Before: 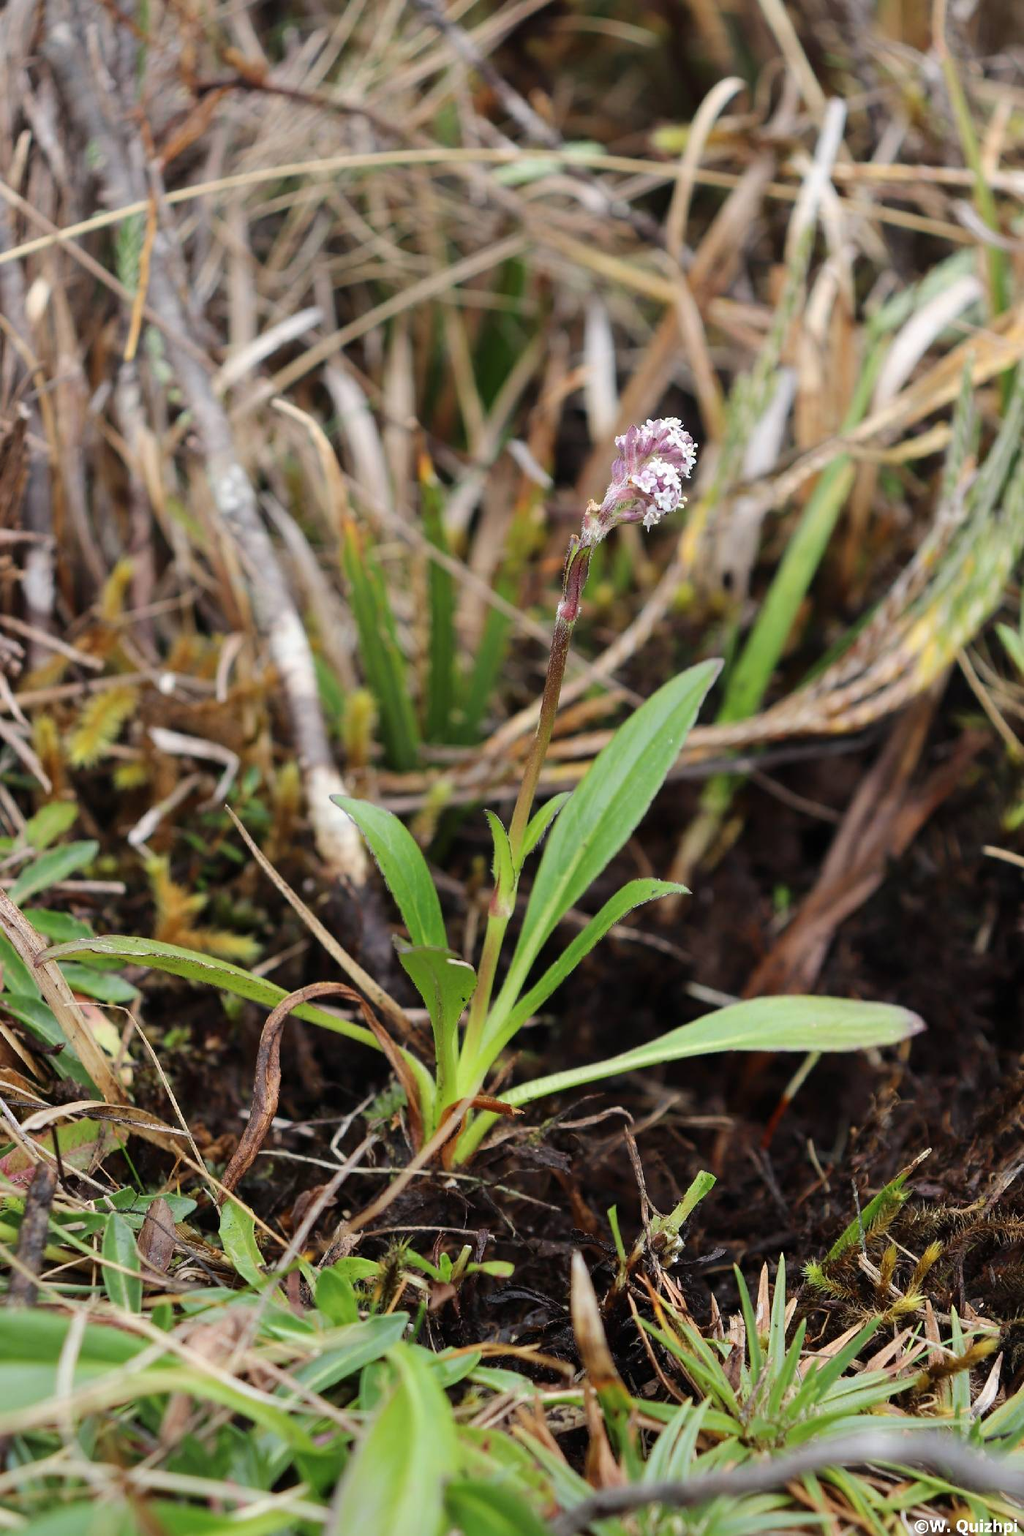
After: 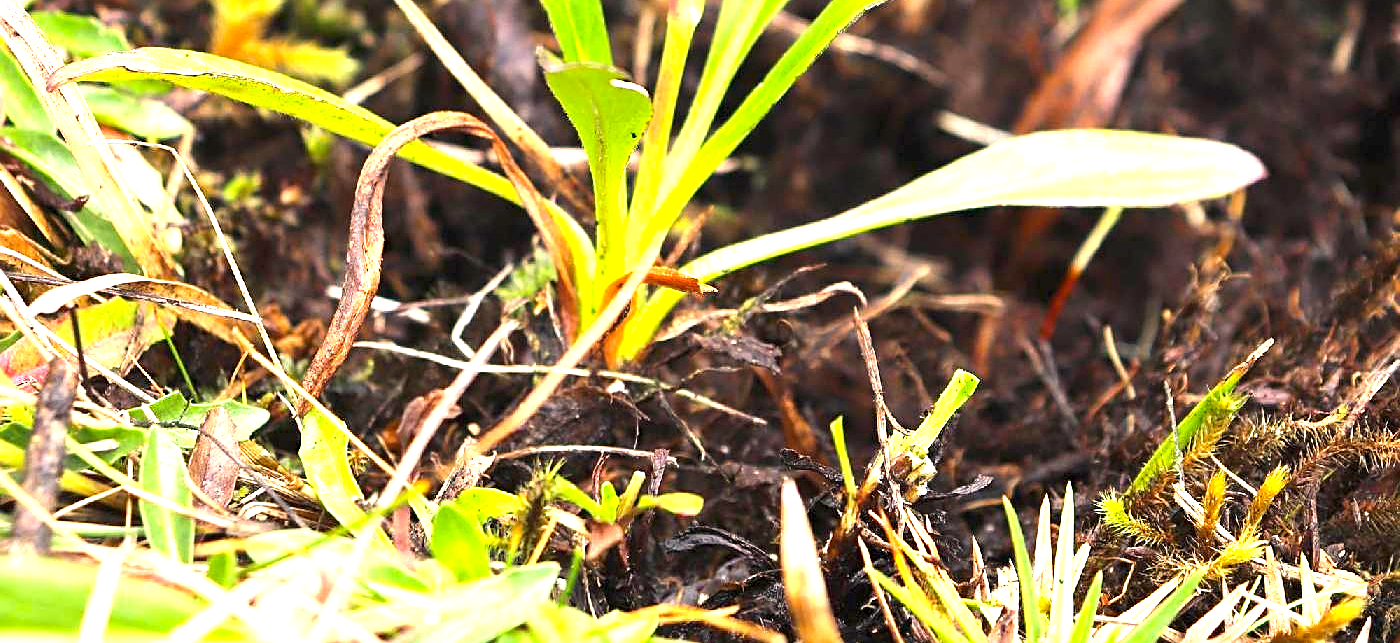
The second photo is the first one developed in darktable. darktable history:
sharpen: on, module defaults
crop and rotate: top 58.648%, bottom 10.7%
exposure: exposure 2.047 EV, compensate highlight preservation false
color balance rgb: power › hue 314.31°, highlights gain › chroma 3.07%, highlights gain › hue 60.19°, perceptual saturation grading › global saturation 16.41%
